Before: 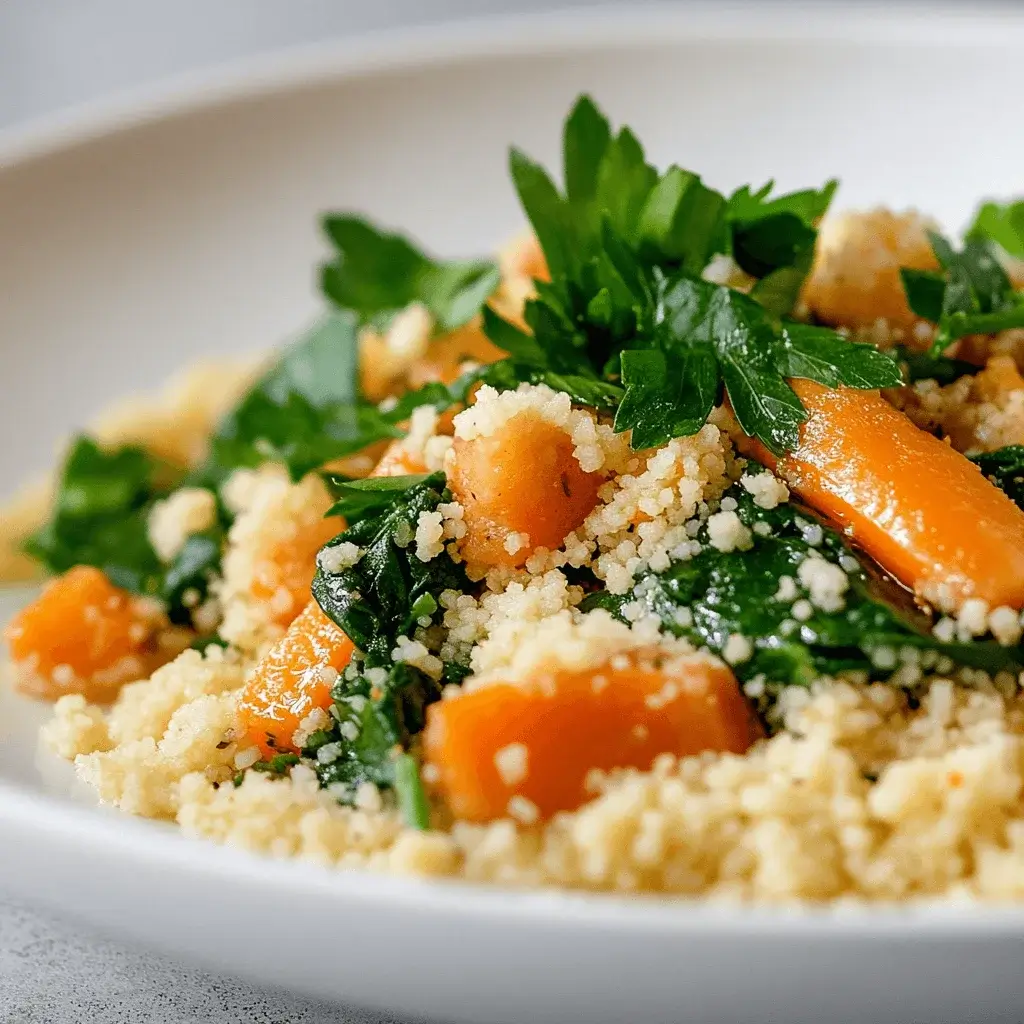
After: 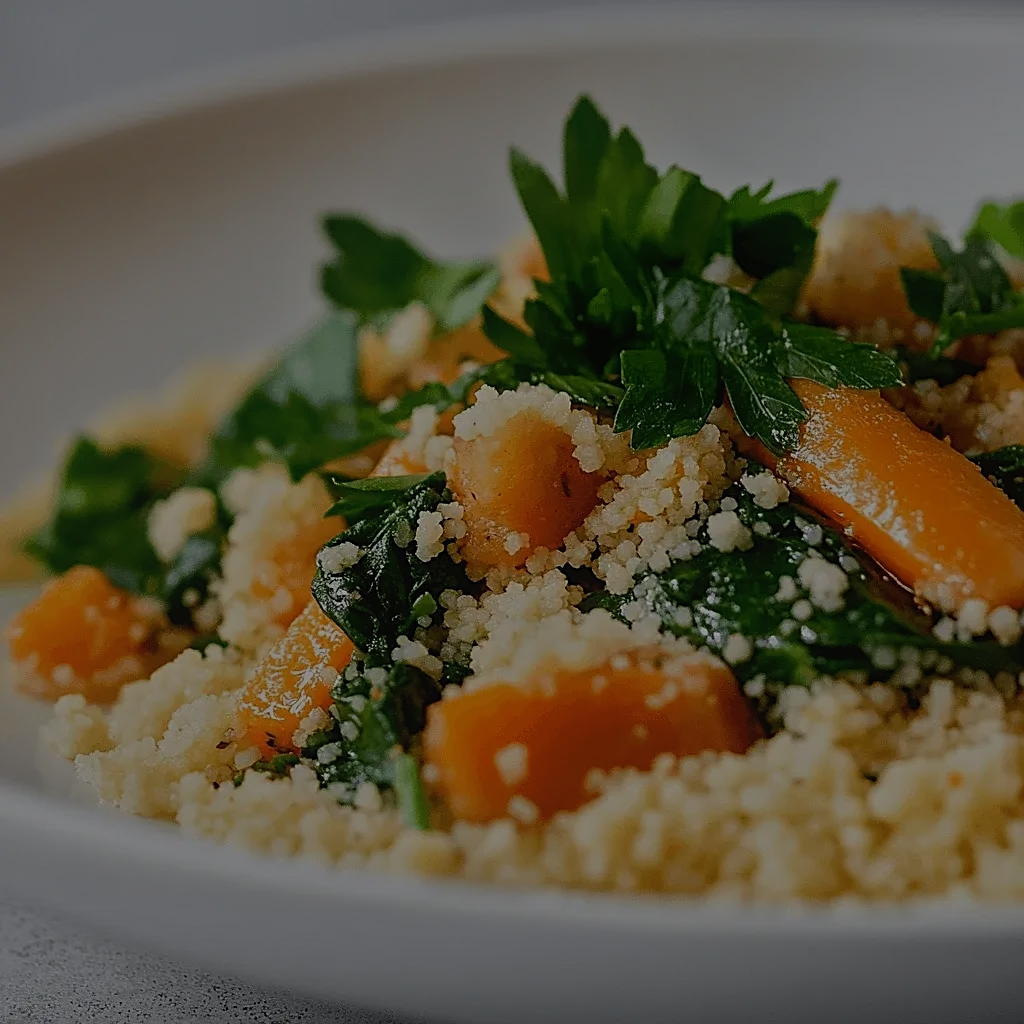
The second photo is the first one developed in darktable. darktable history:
sharpen: amount 0.55
tone equalizer: -8 EV -2 EV, -7 EV -2 EV, -6 EV -2 EV, -5 EV -2 EV, -4 EV -2 EV, -3 EV -2 EV, -2 EV -2 EV, -1 EV -1.63 EV, +0 EV -2 EV
contrast equalizer: octaves 7, y [[0.6 ×6], [0.55 ×6], [0 ×6], [0 ×6], [0 ×6]], mix -0.2
white balance: emerald 1
